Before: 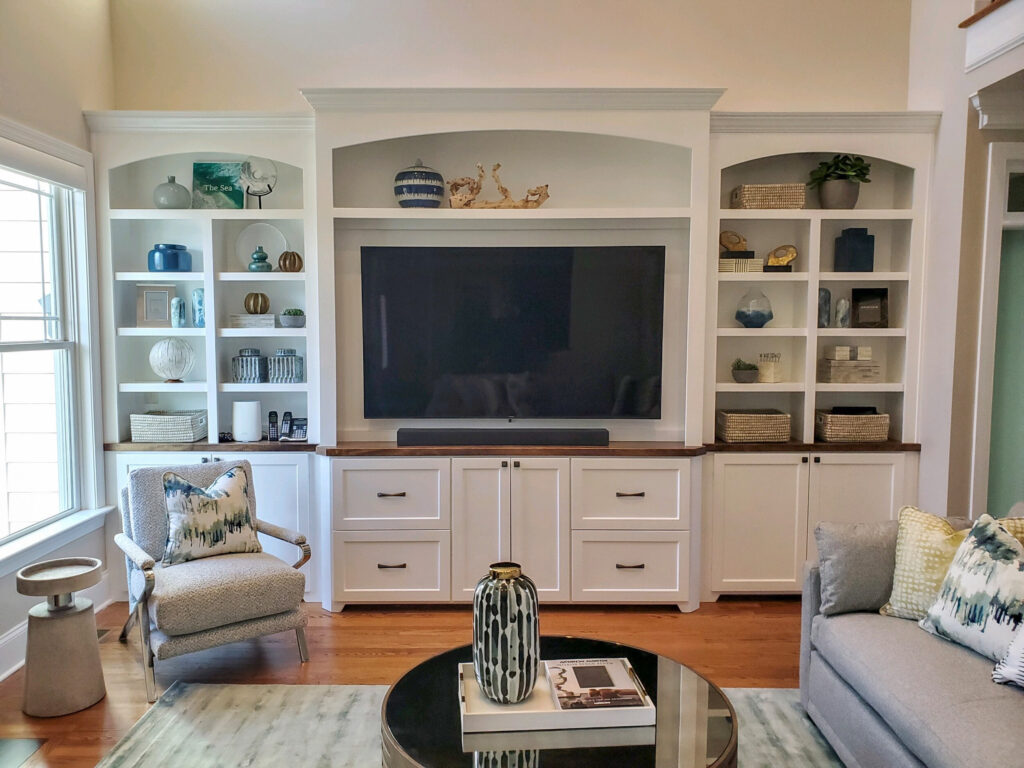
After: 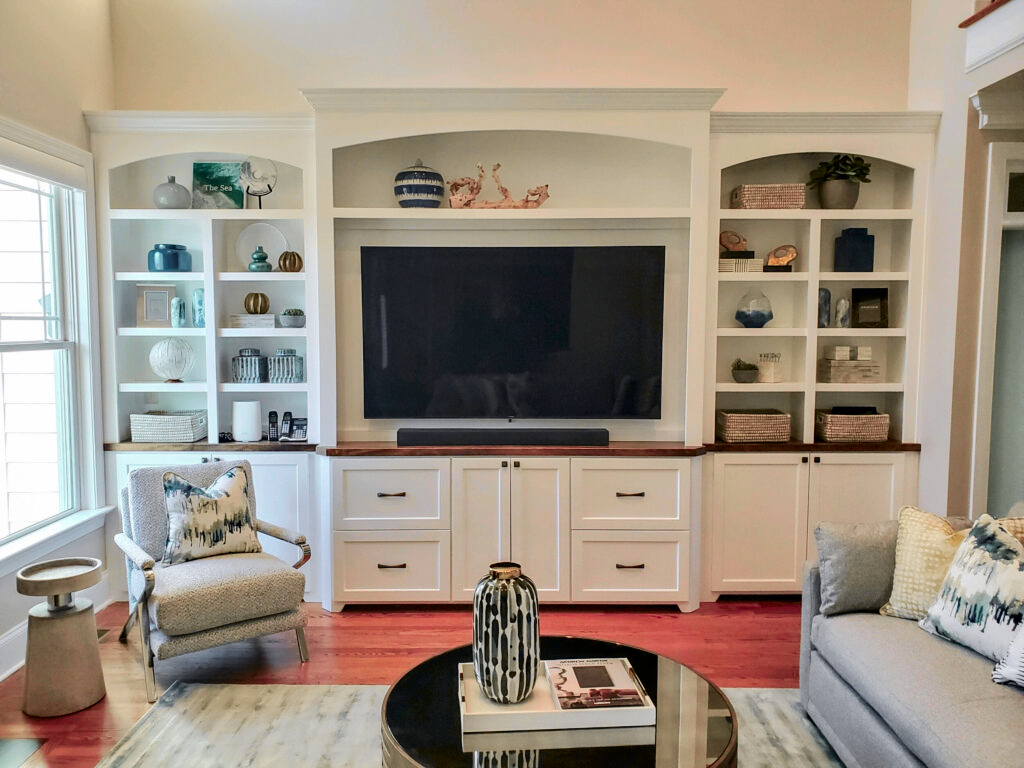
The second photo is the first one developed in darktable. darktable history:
color zones: curves: ch1 [(0.263, 0.53) (0.376, 0.287) (0.487, 0.512) (0.748, 0.547) (1, 0.513)]; ch2 [(0.262, 0.45) (0.751, 0.477)], mix 25.7%
tone curve: curves: ch0 [(0.003, 0) (0.066, 0.031) (0.163, 0.112) (0.264, 0.238) (0.395, 0.408) (0.517, 0.56) (0.684, 0.734) (0.791, 0.814) (1, 1)]; ch1 [(0, 0) (0.164, 0.115) (0.337, 0.332) (0.39, 0.398) (0.464, 0.461) (0.501, 0.5) (0.507, 0.5) (0.534, 0.532) (0.577, 0.59) (0.652, 0.681) (0.733, 0.749) (0.811, 0.796) (1, 1)]; ch2 [(0, 0) (0.337, 0.382) (0.464, 0.476) (0.501, 0.5) (0.527, 0.54) (0.551, 0.565) (0.6, 0.59) (0.687, 0.675) (1, 1)], color space Lab, independent channels, preserve colors none
